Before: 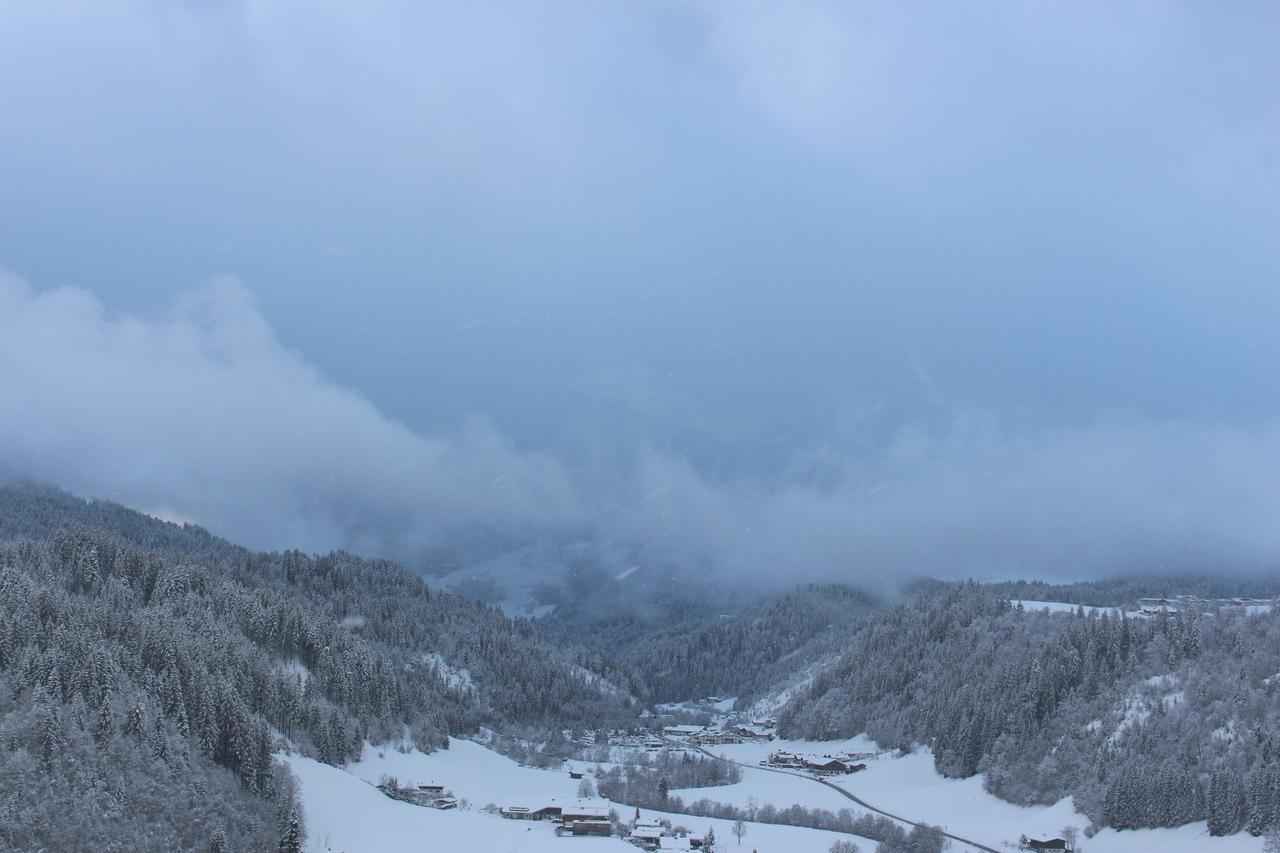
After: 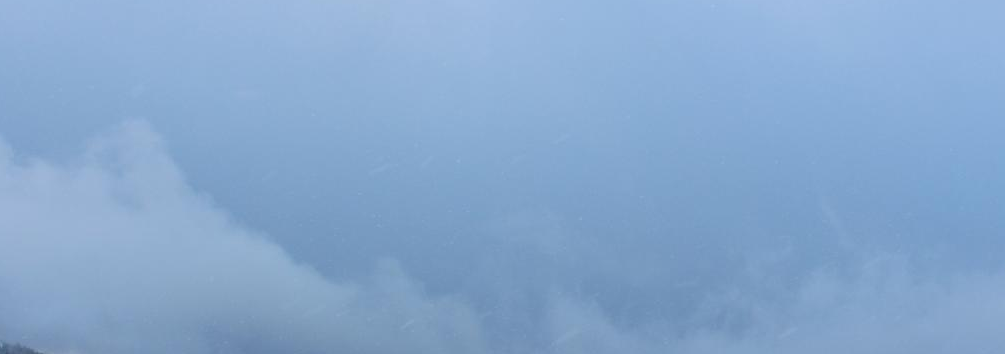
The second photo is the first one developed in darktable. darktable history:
white balance: emerald 1
crop: left 7.036%, top 18.398%, right 14.379%, bottom 40.043%
